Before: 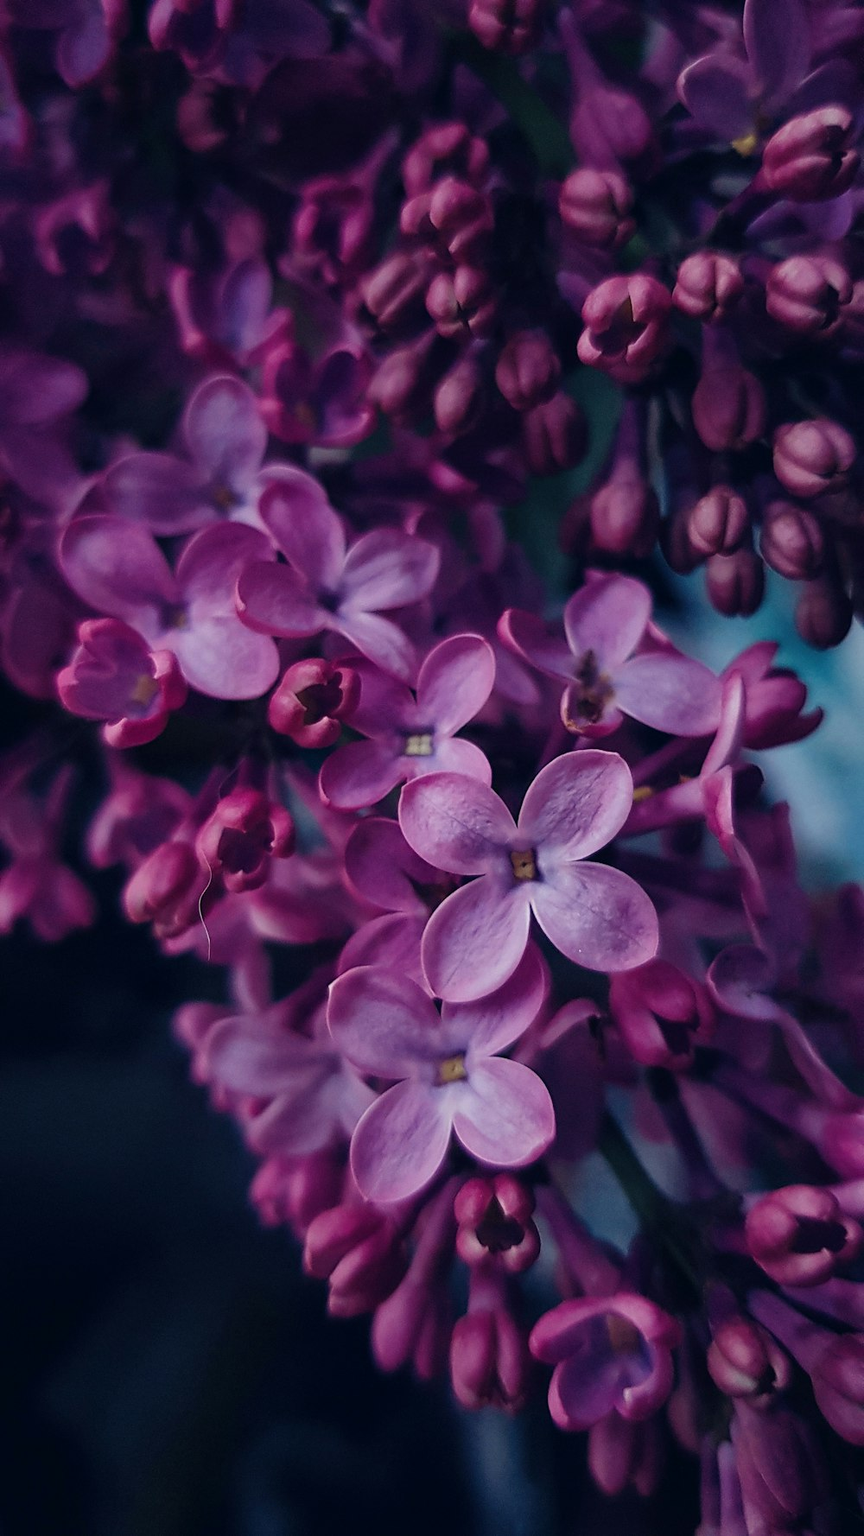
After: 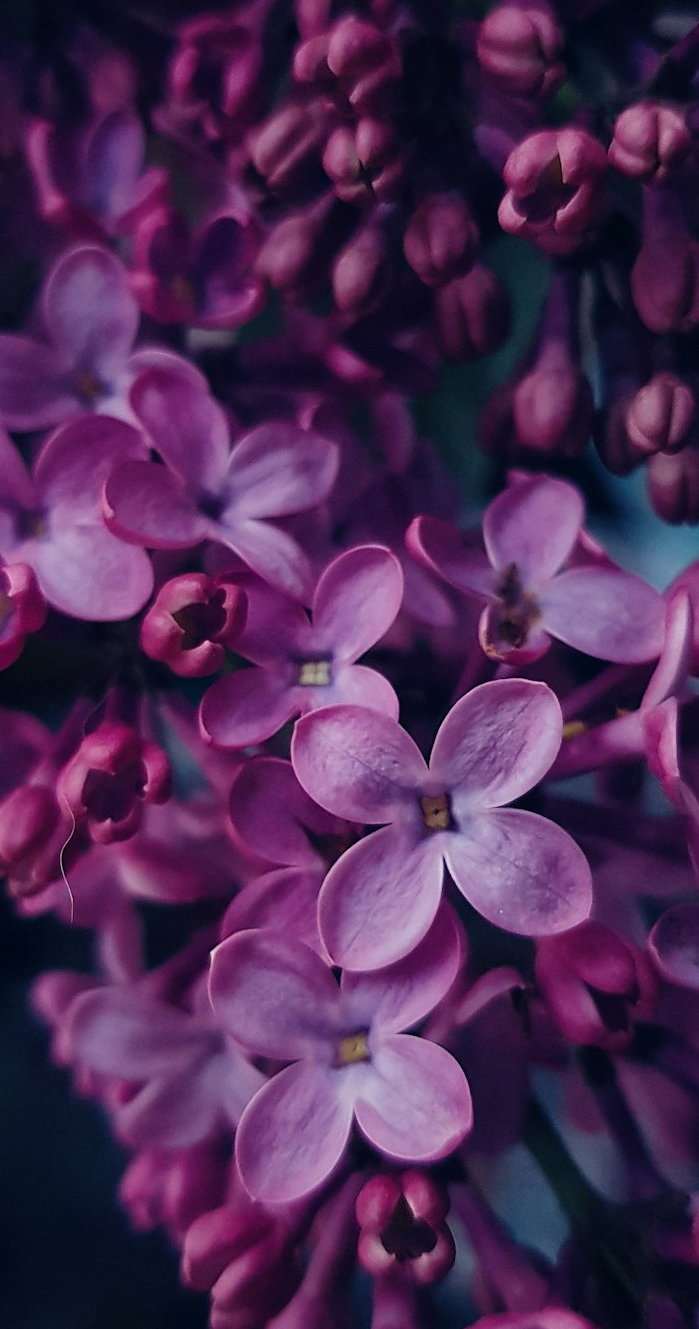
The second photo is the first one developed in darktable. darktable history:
crop and rotate: left 17.046%, top 10.659%, right 12.989%, bottom 14.553%
tone equalizer: -8 EV -0.002 EV, -7 EV 0.005 EV, -6 EV -0.009 EV, -5 EV 0.011 EV, -4 EV -0.012 EV, -3 EV 0.007 EV, -2 EV -0.062 EV, -1 EV -0.293 EV, +0 EV -0.582 EV, smoothing diameter 2%, edges refinement/feathering 20, mask exposure compensation -1.57 EV, filter diffusion 5
